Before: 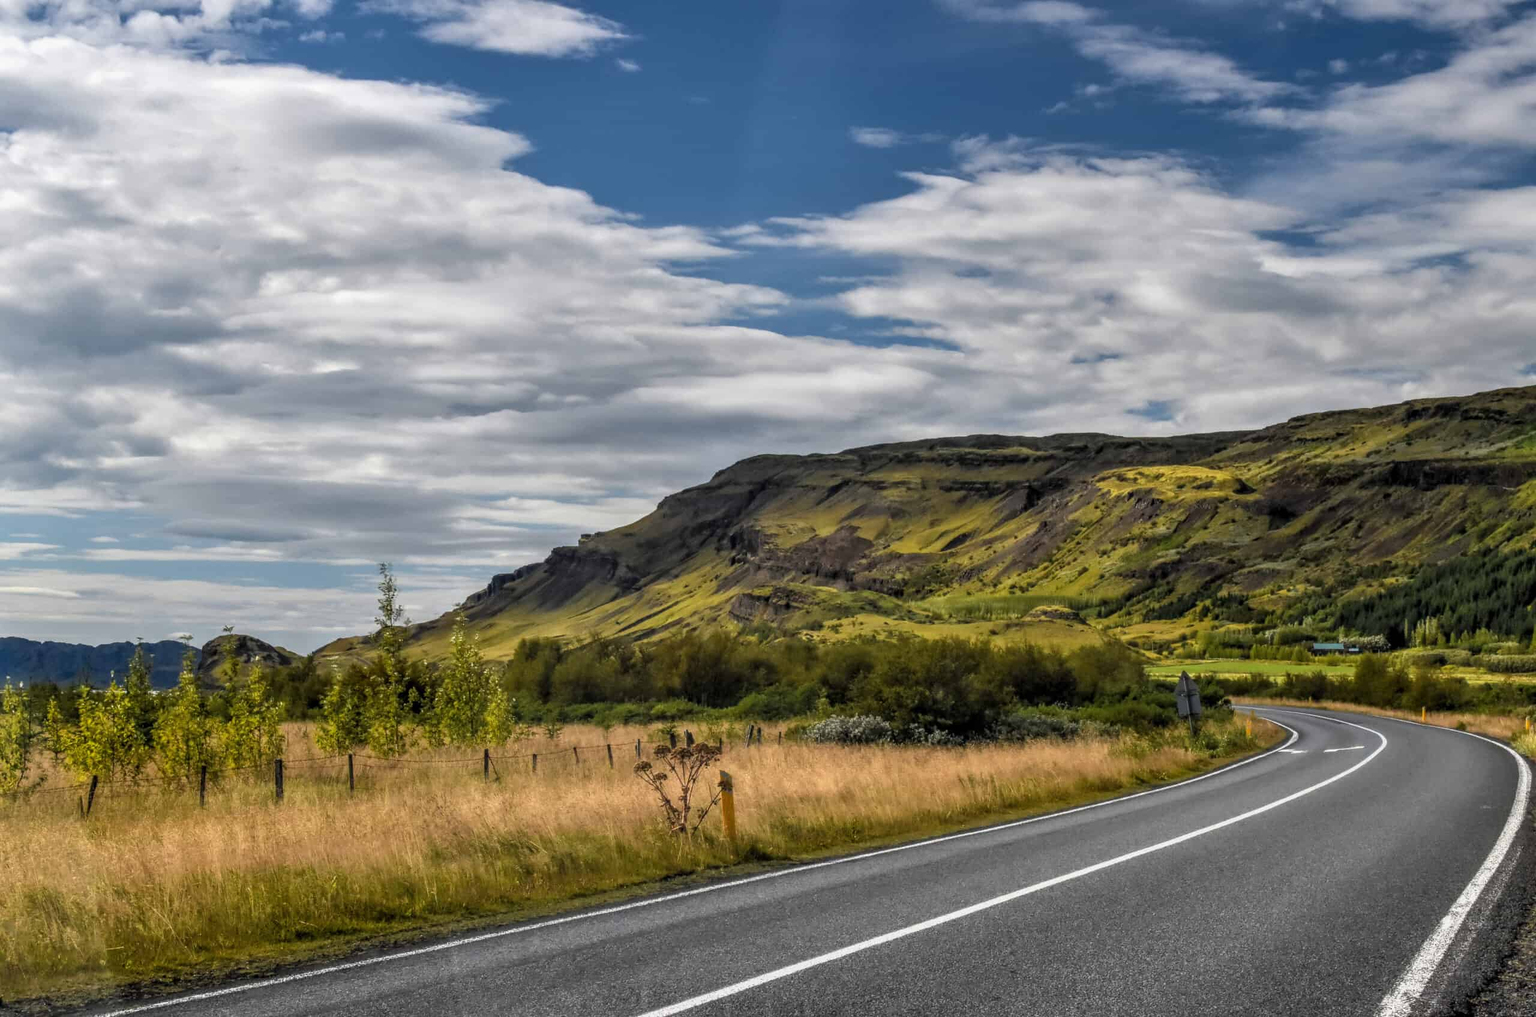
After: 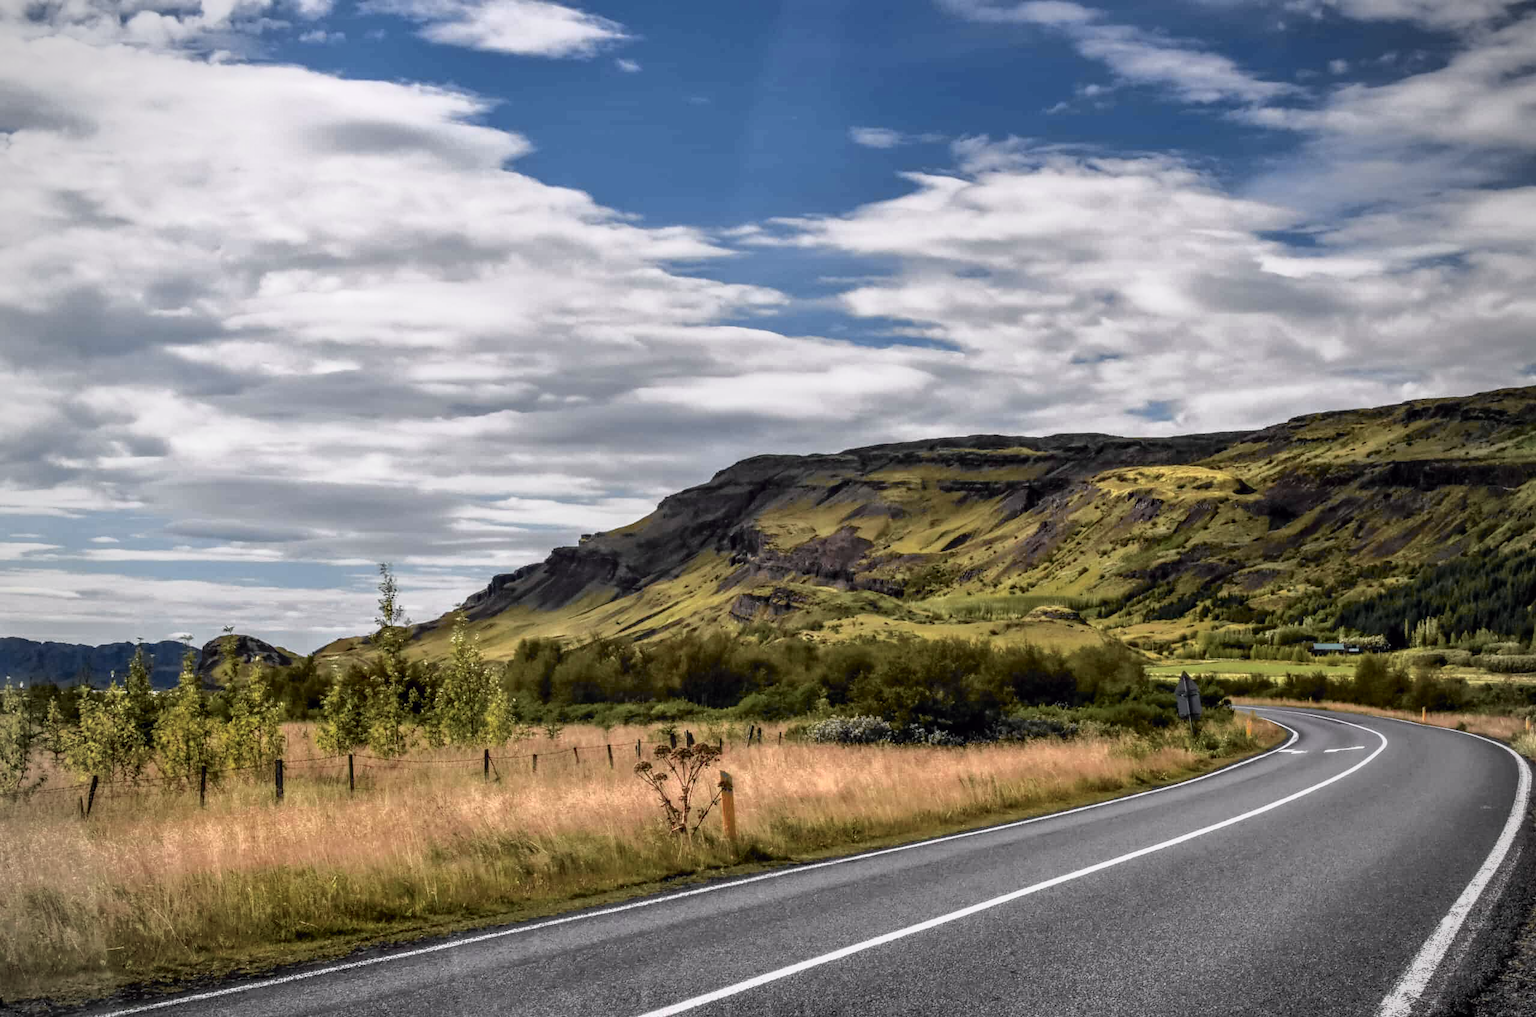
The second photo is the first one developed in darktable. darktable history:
tone curve: curves: ch0 [(0, 0) (0.105, 0.068) (0.195, 0.162) (0.283, 0.283) (0.384, 0.404) (0.485, 0.531) (0.638, 0.681) (0.795, 0.879) (1, 0.977)]; ch1 [(0, 0) (0.161, 0.092) (0.35, 0.33) (0.379, 0.401) (0.456, 0.469) (0.498, 0.503) (0.531, 0.537) (0.596, 0.621) (0.635, 0.671) (1, 1)]; ch2 [(0, 0) (0.371, 0.362) (0.437, 0.437) (0.483, 0.484) (0.53, 0.515) (0.56, 0.58) (0.622, 0.606) (1, 1)], color space Lab, independent channels, preserve colors none
vignetting: on, module defaults
